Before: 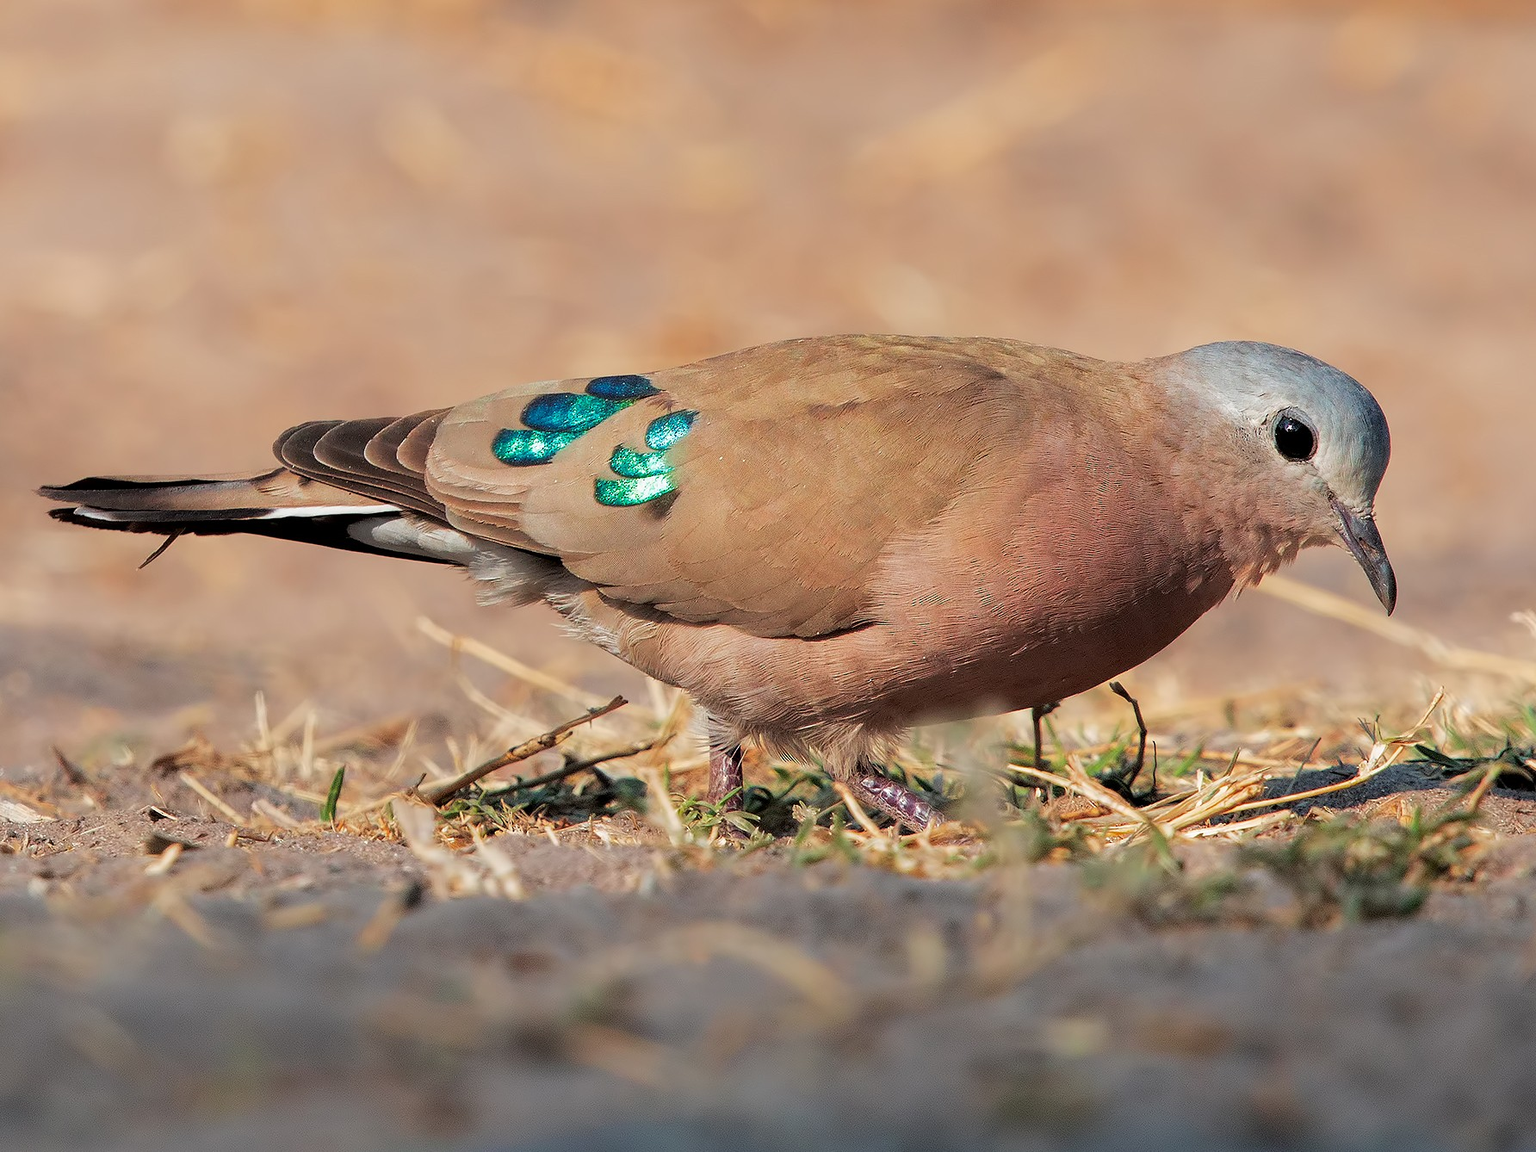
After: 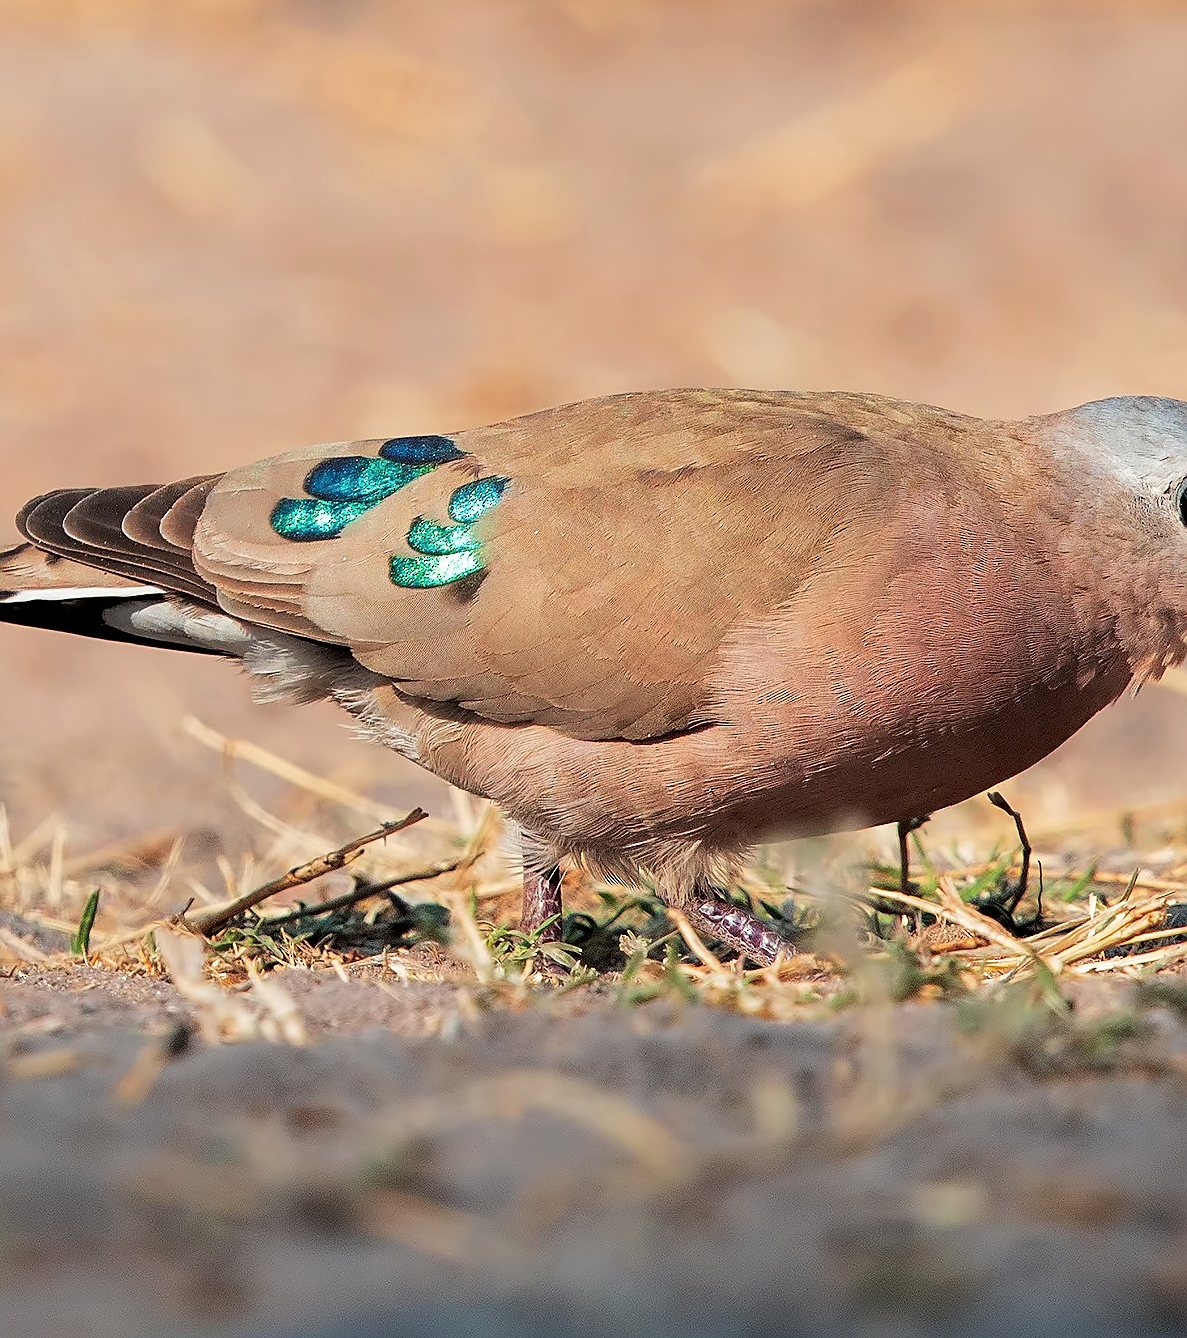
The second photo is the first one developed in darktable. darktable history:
contrast brightness saturation: contrast 0.15, brightness 0.05
sharpen: on, module defaults
crop: left 16.899%, right 16.556%
